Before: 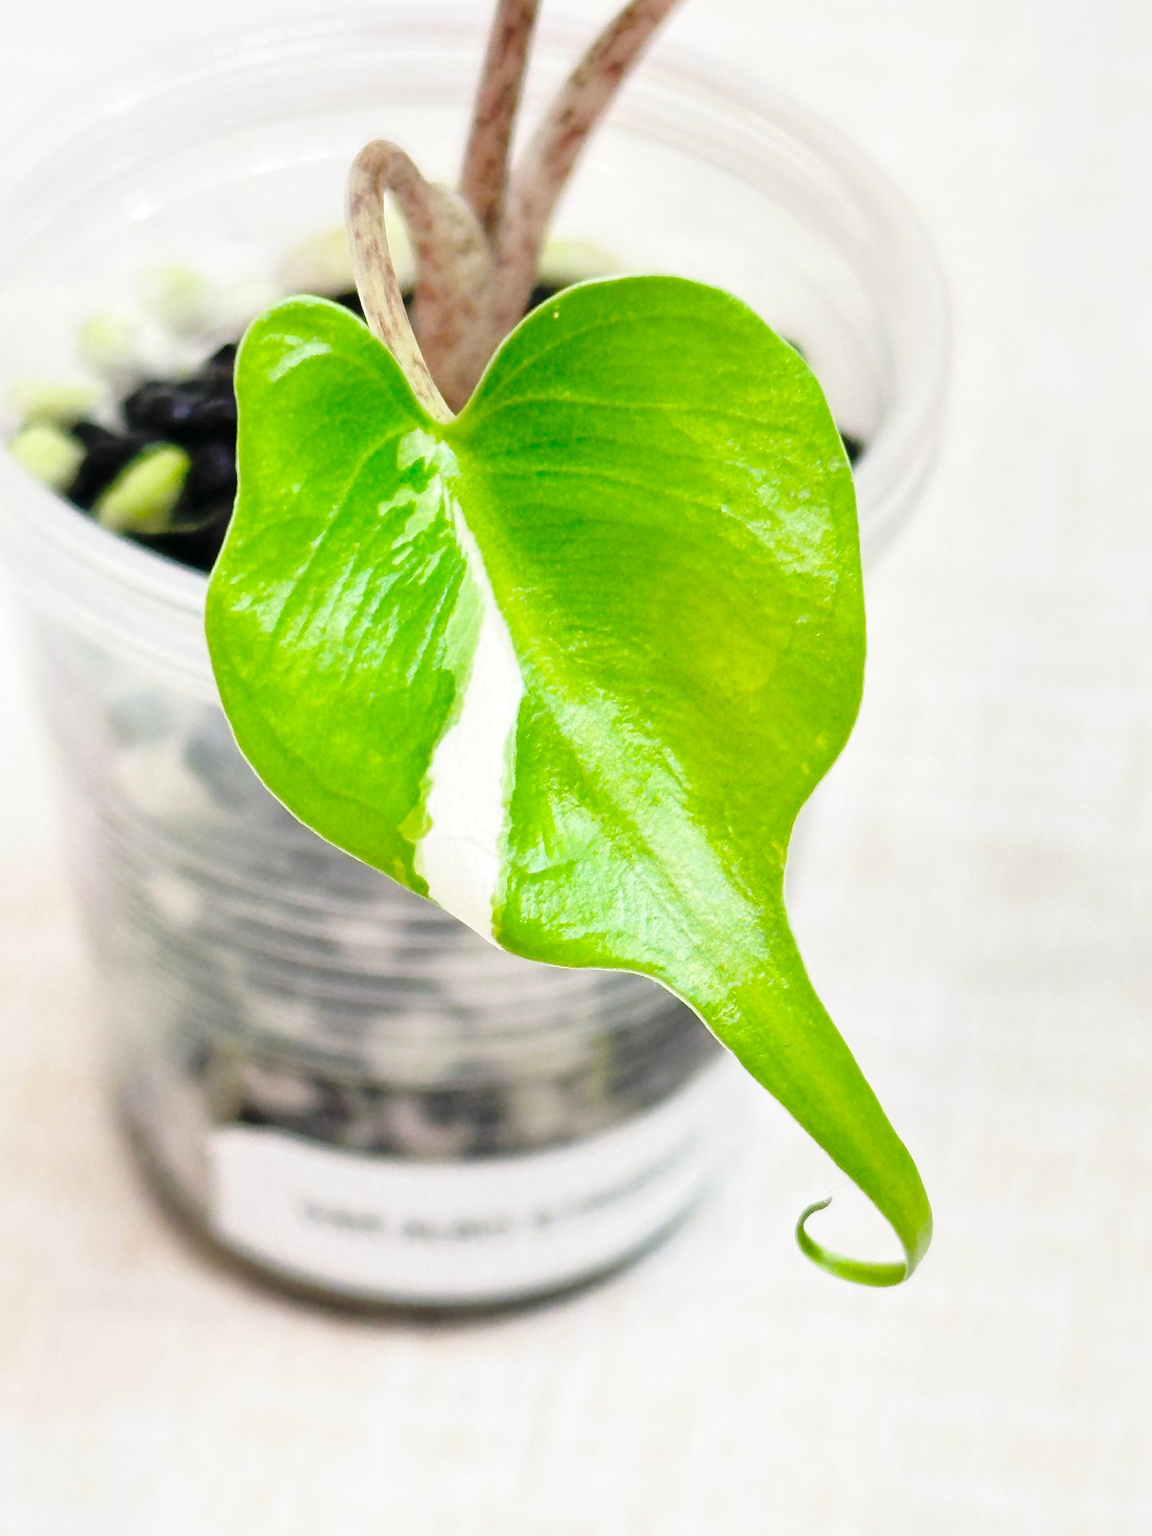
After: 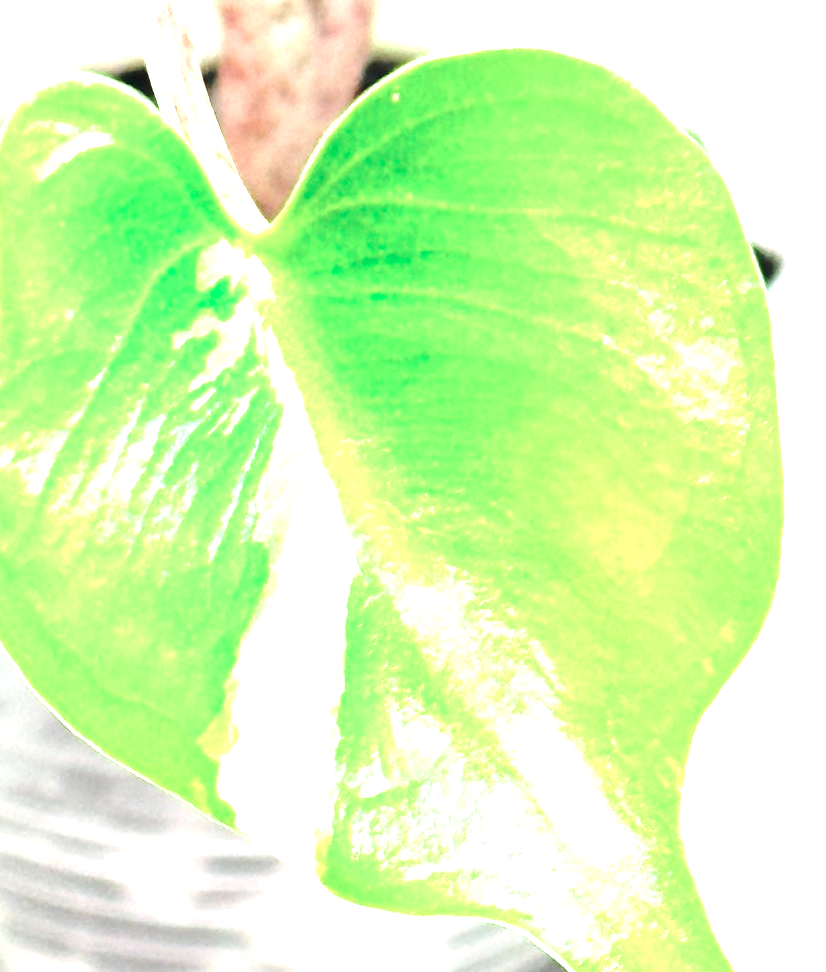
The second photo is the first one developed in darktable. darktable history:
exposure: black level correction 0, exposure 1 EV, compensate exposure bias true, compensate highlight preservation false
local contrast: mode bilateral grid, contrast 100, coarseness 100, detail 91%, midtone range 0.2
crop: left 20.932%, top 15.471%, right 21.848%, bottom 34.081%
tone equalizer: -8 EV -0.417 EV, -7 EV -0.389 EV, -6 EV -0.333 EV, -5 EV -0.222 EV, -3 EV 0.222 EV, -2 EV 0.333 EV, -1 EV 0.389 EV, +0 EV 0.417 EV, edges refinement/feathering 500, mask exposure compensation -1.57 EV, preserve details no
color contrast: blue-yellow contrast 0.7
